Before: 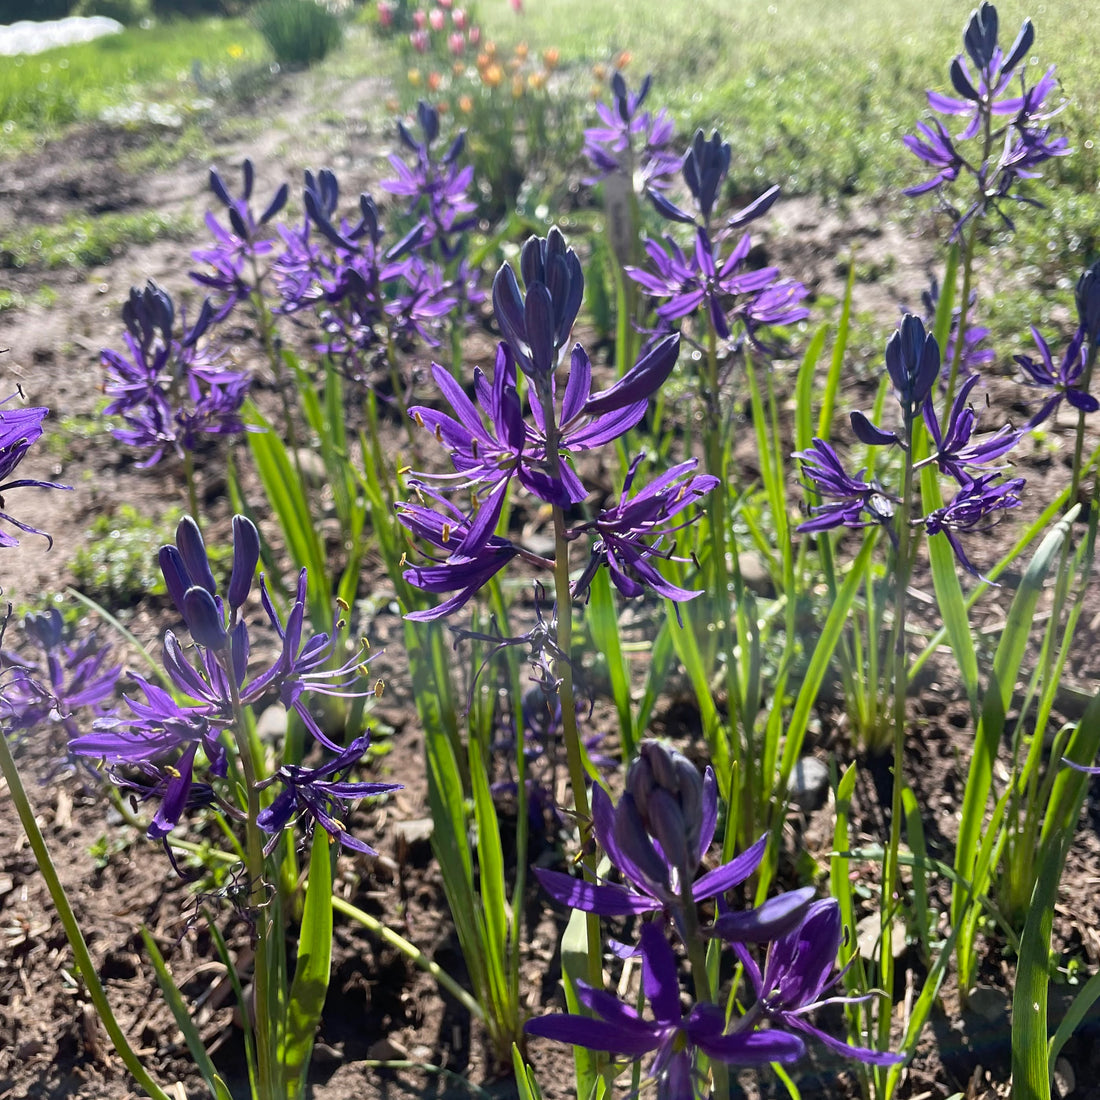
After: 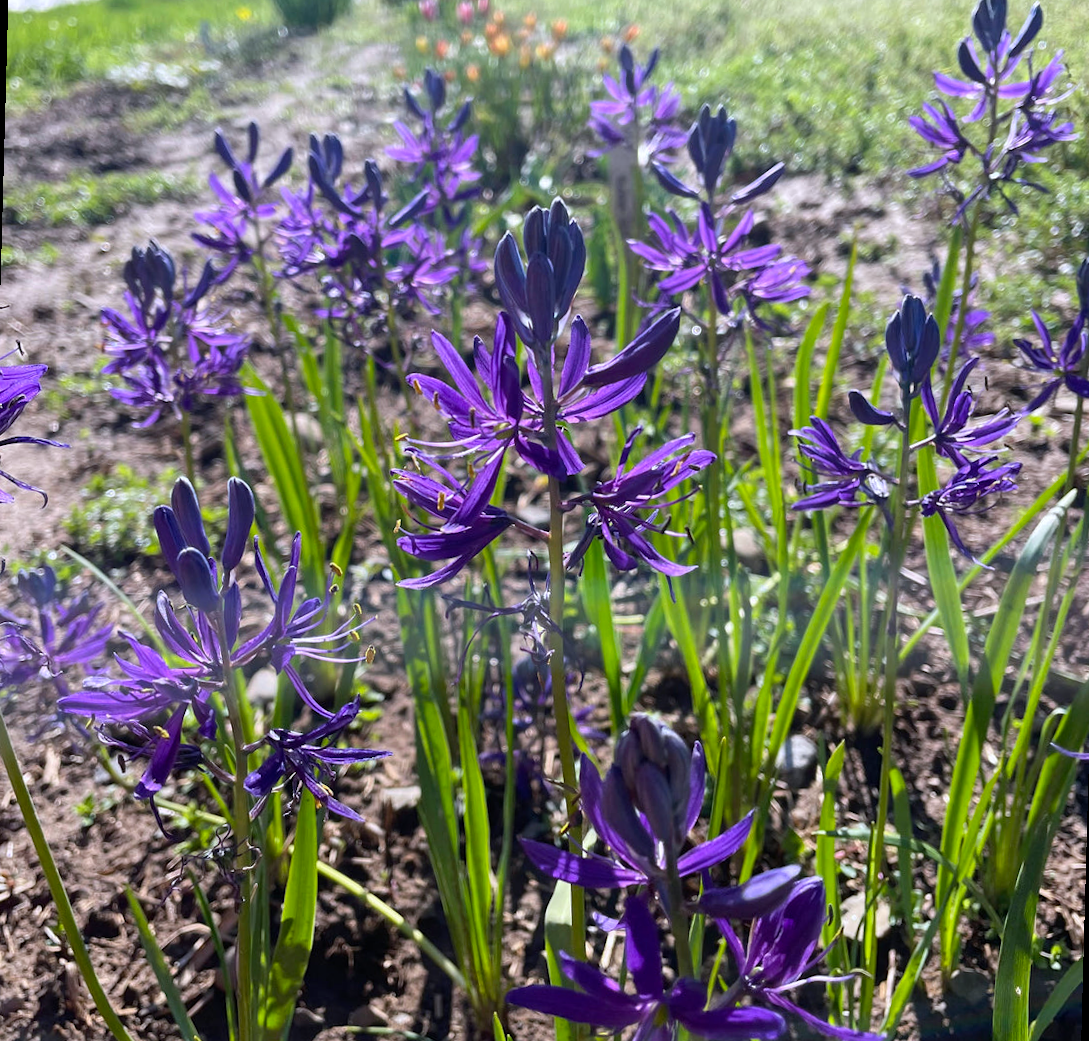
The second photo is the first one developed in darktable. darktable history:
color calibration: illuminant as shot in camera, x 0.358, y 0.373, temperature 4628.91 K
rotate and perspective: rotation 1.57°, crop left 0.018, crop right 0.982, crop top 0.039, crop bottom 0.961
color balance rgb: perceptual saturation grading › global saturation 10%, global vibrance 10%
